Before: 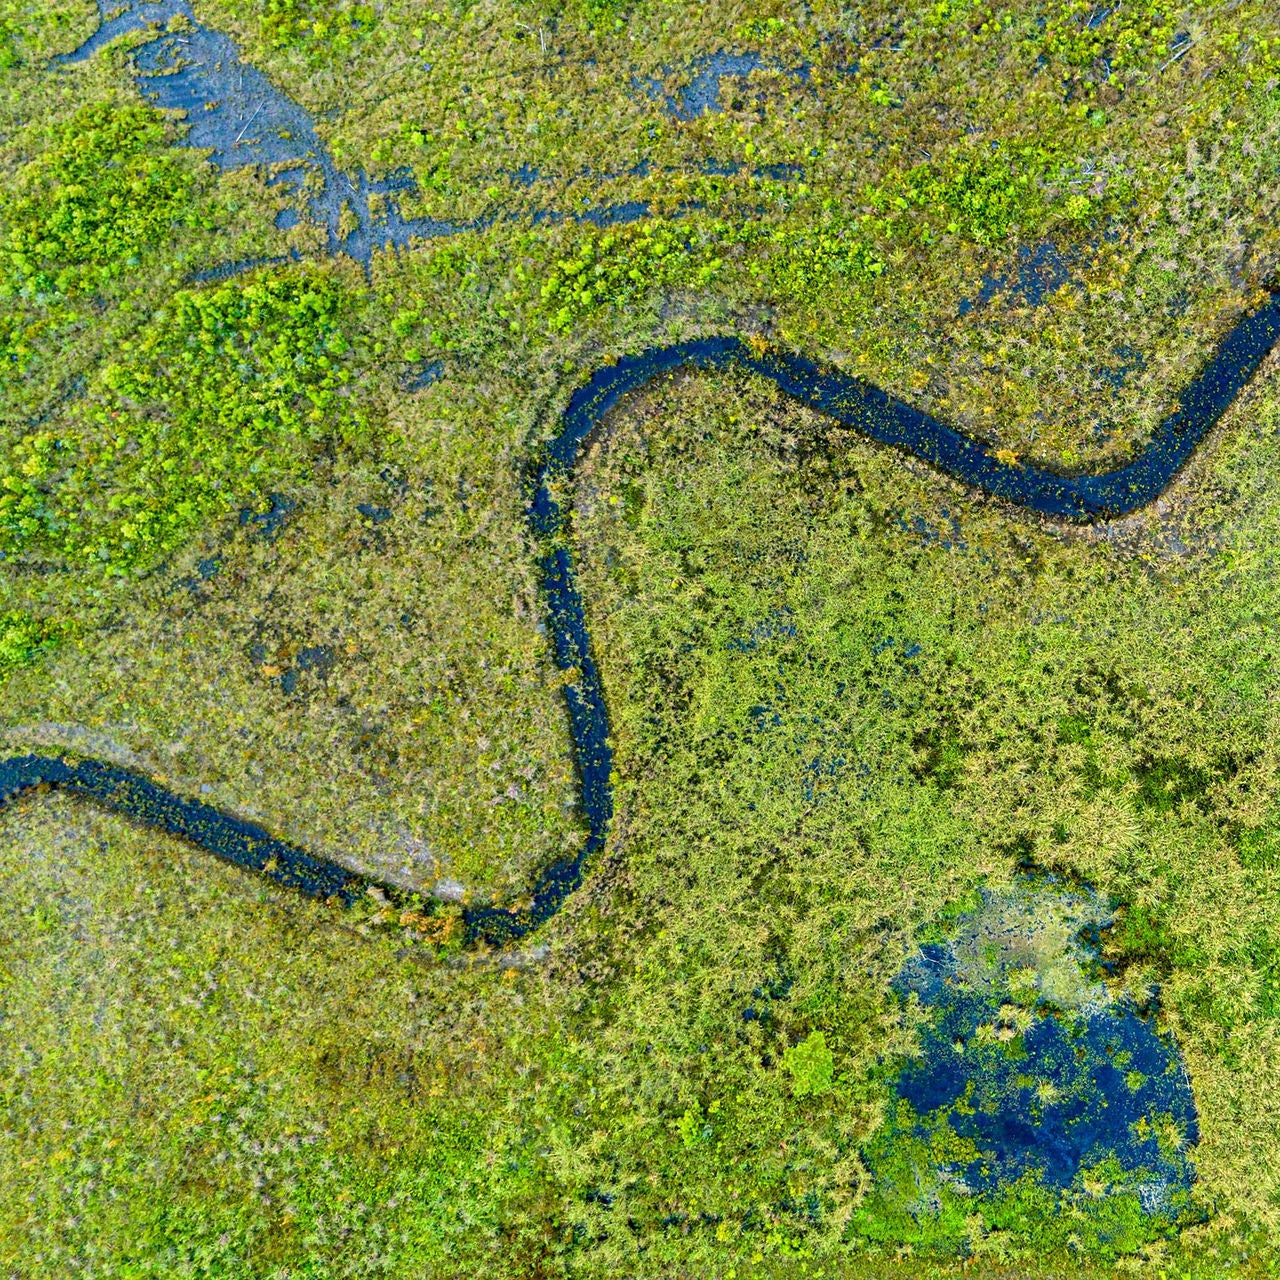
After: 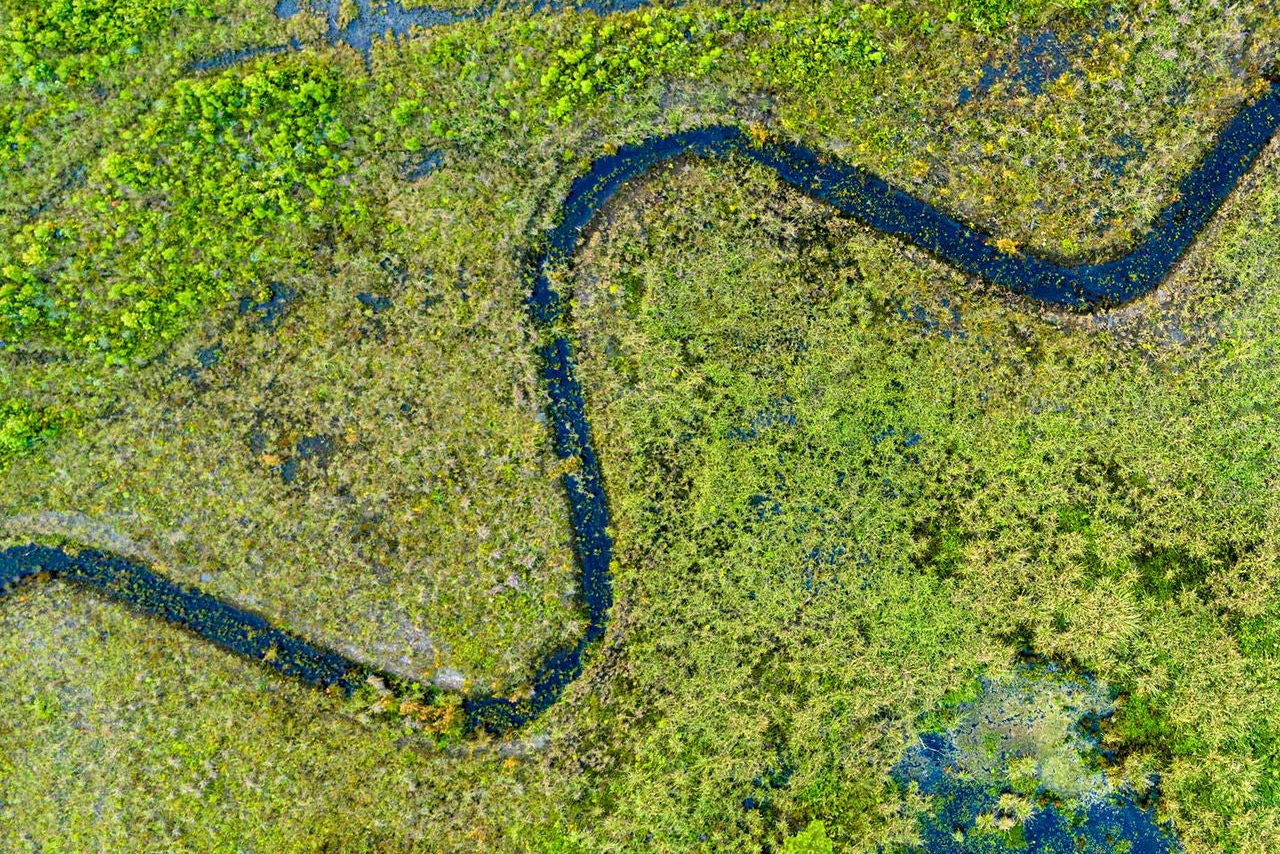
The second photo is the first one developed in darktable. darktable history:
crop: top 16.537%, bottom 16.743%
